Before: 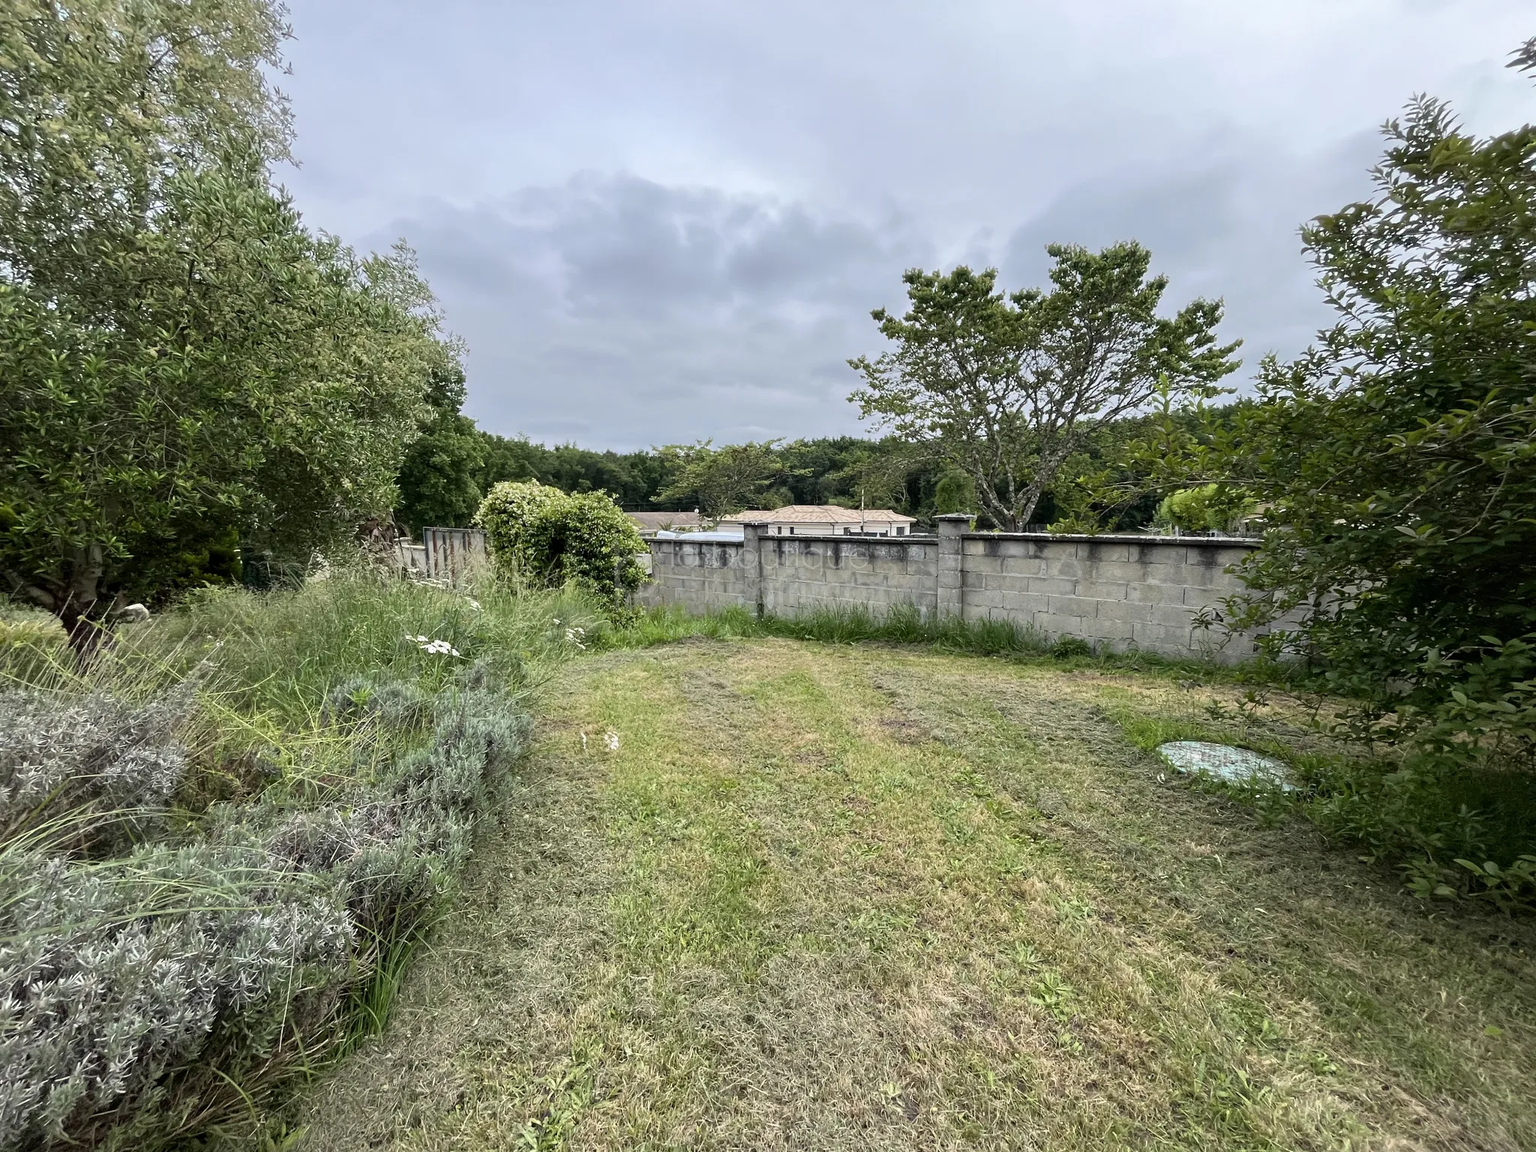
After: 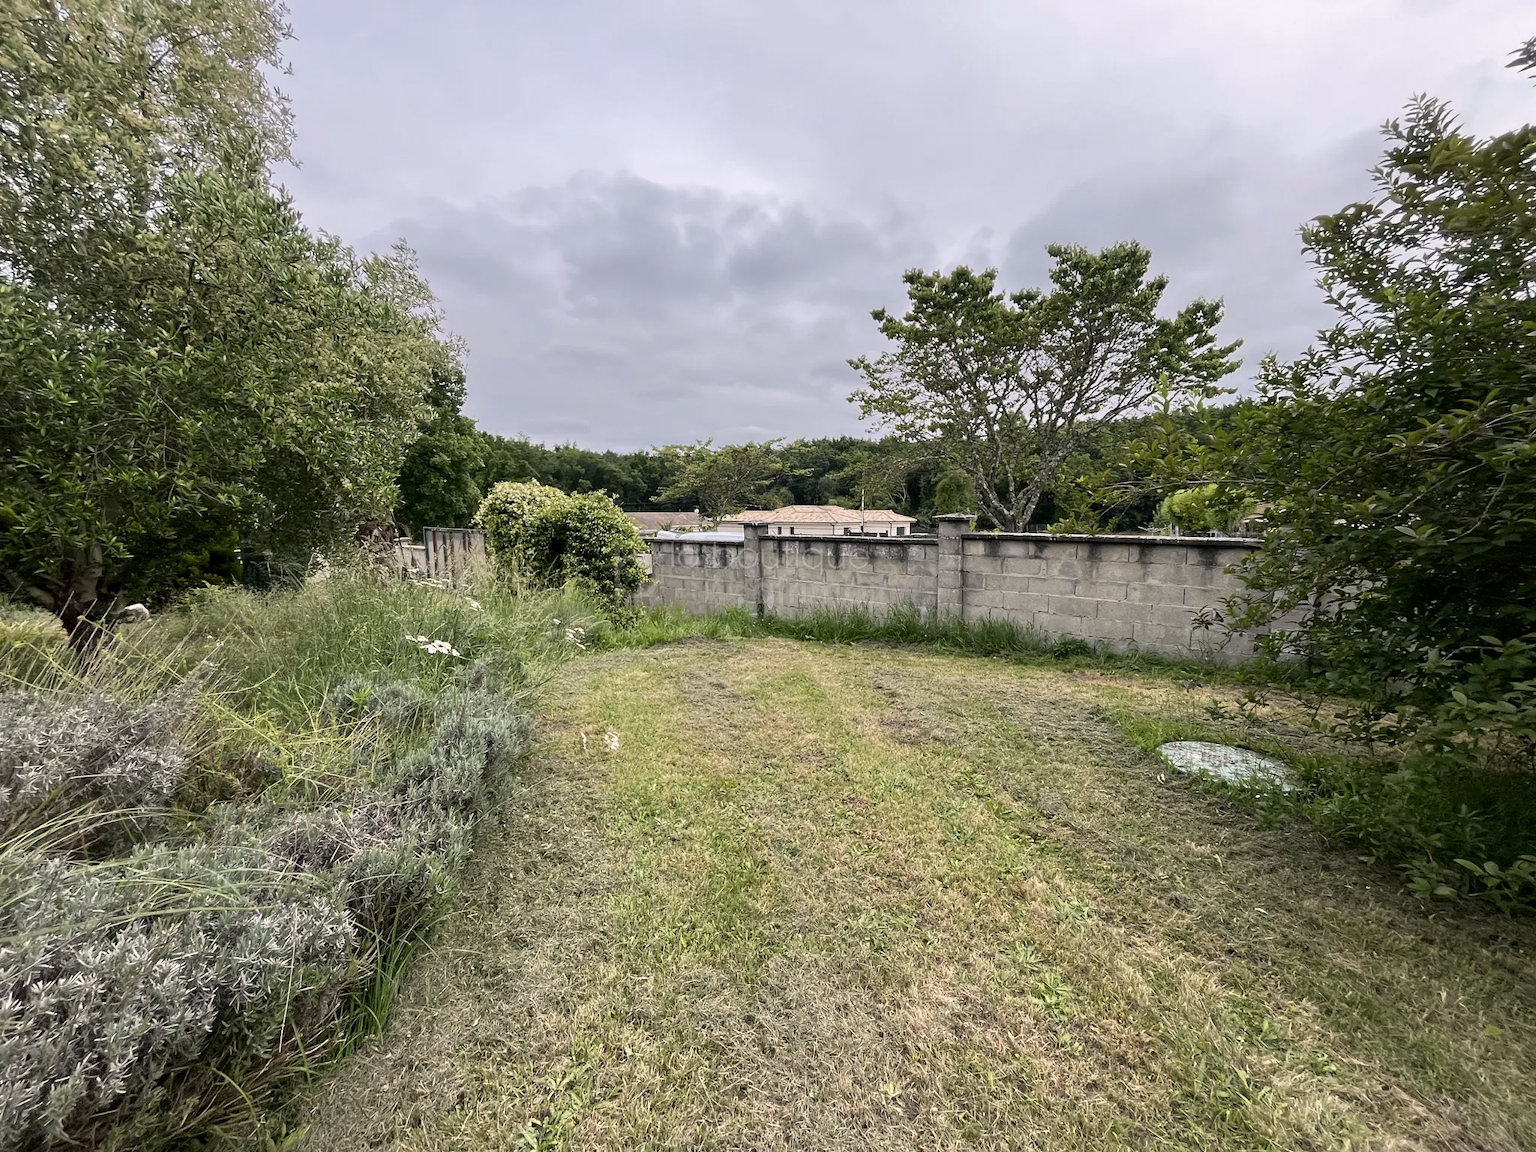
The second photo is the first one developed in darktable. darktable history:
contrast brightness saturation: contrast 0.059, brightness -0.013, saturation -0.223
color correction: highlights a* 3.52, highlights b* 1.96, saturation 1.19
